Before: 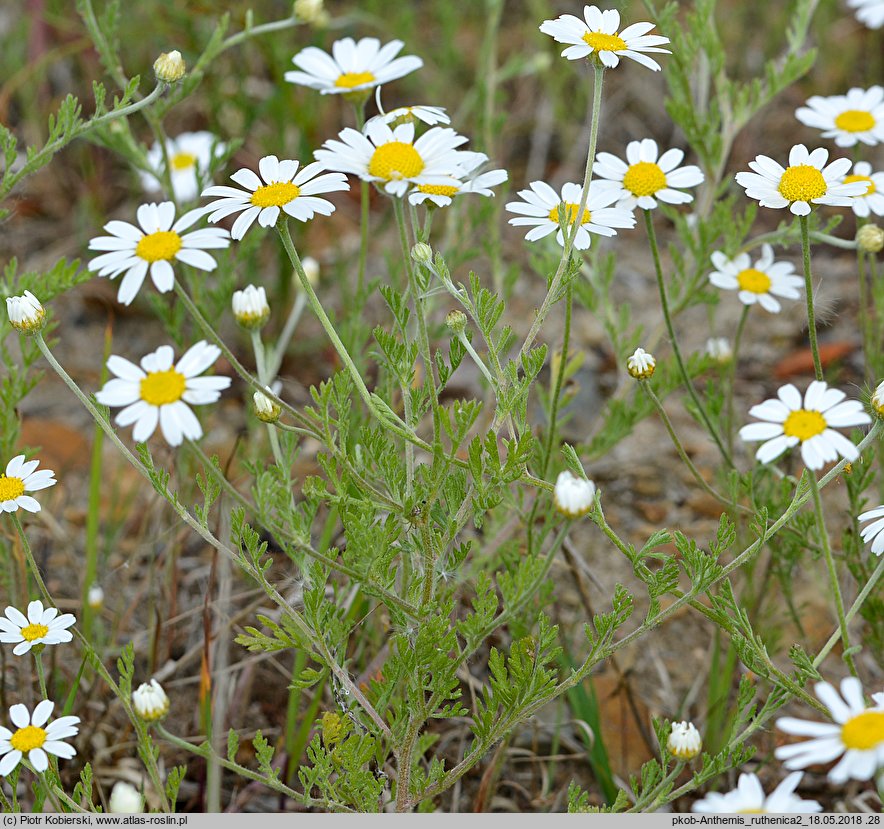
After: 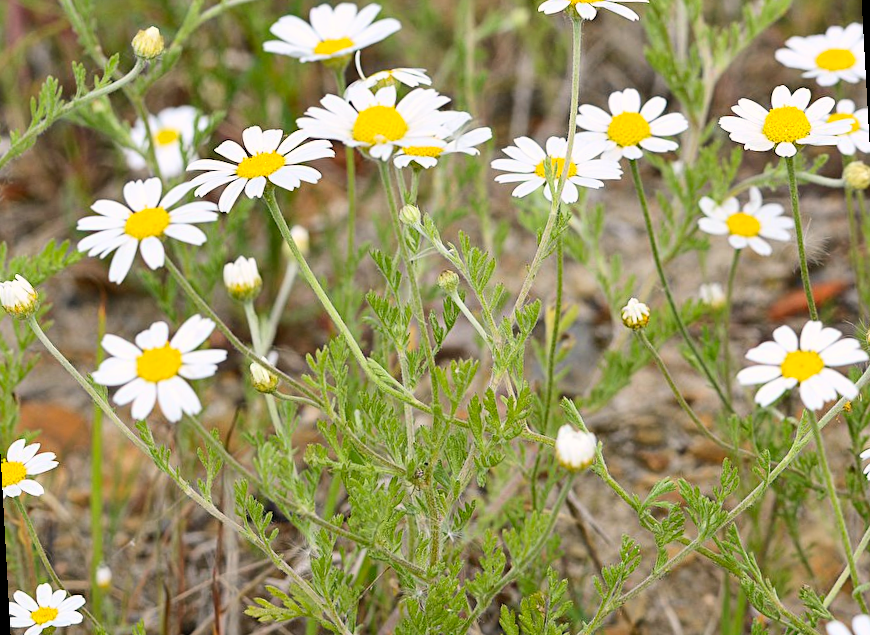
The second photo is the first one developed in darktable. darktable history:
rotate and perspective: rotation -3.18°, automatic cropping off
contrast brightness saturation: contrast 0.2, brightness 0.15, saturation 0.14
color correction: highlights a* 5.81, highlights b* 4.84
crop: left 2.737%, top 7.287%, right 3.421%, bottom 20.179%
